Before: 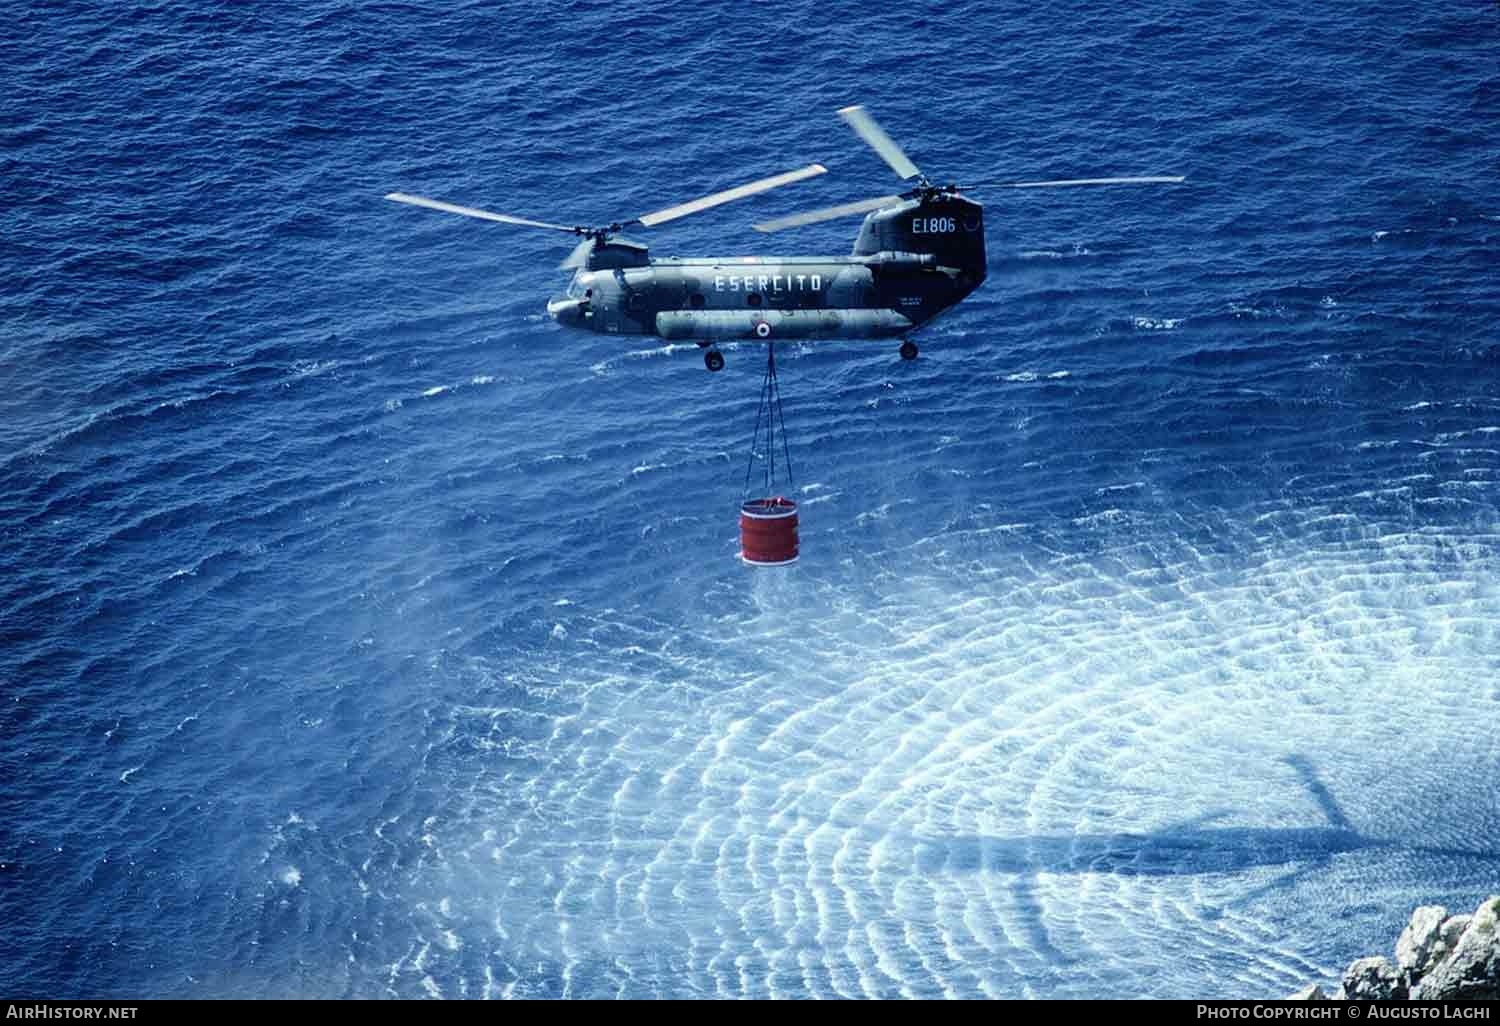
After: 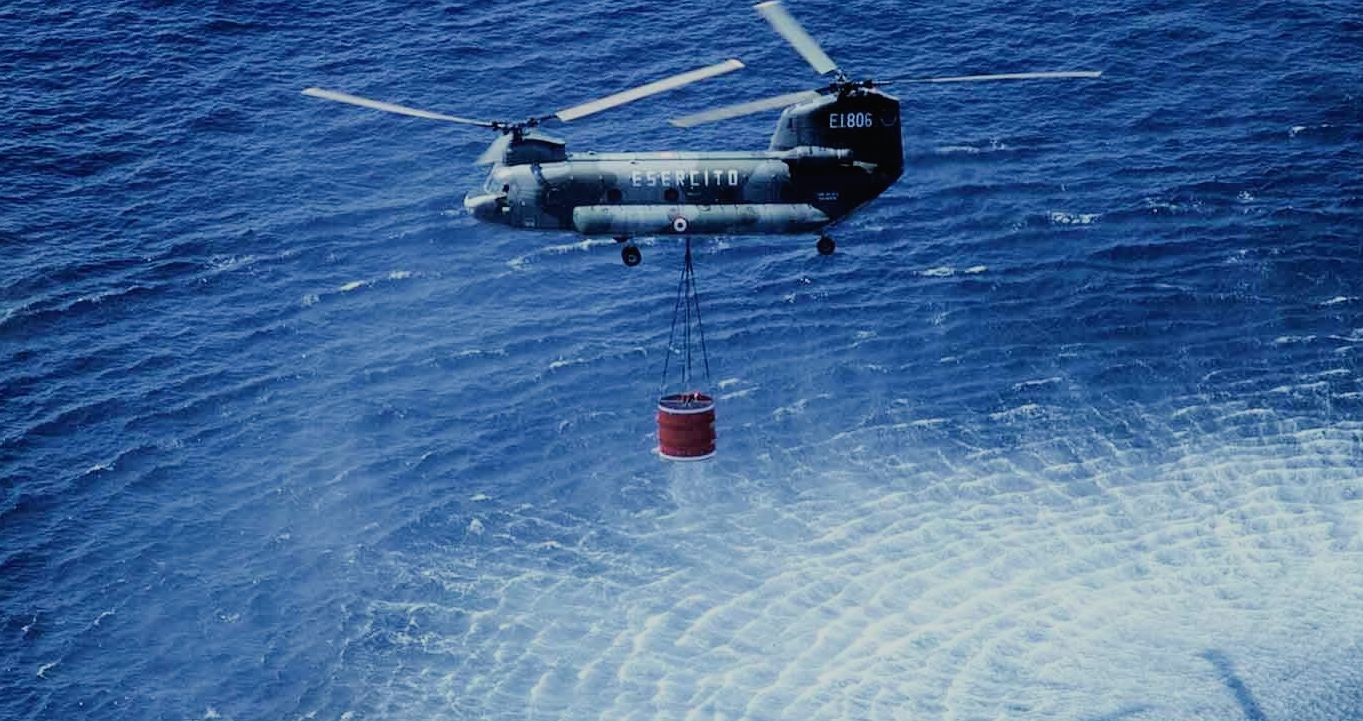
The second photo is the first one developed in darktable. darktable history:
filmic rgb: black relative exposure -7.65 EV, white relative exposure 4.56 EV, hardness 3.61
crop: left 5.596%, top 10.314%, right 3.534%, bottom 19.395%
local contrast: mode bilateral grid, contrast 100, coarseness 100, detail 91%, midtone range 0.2
